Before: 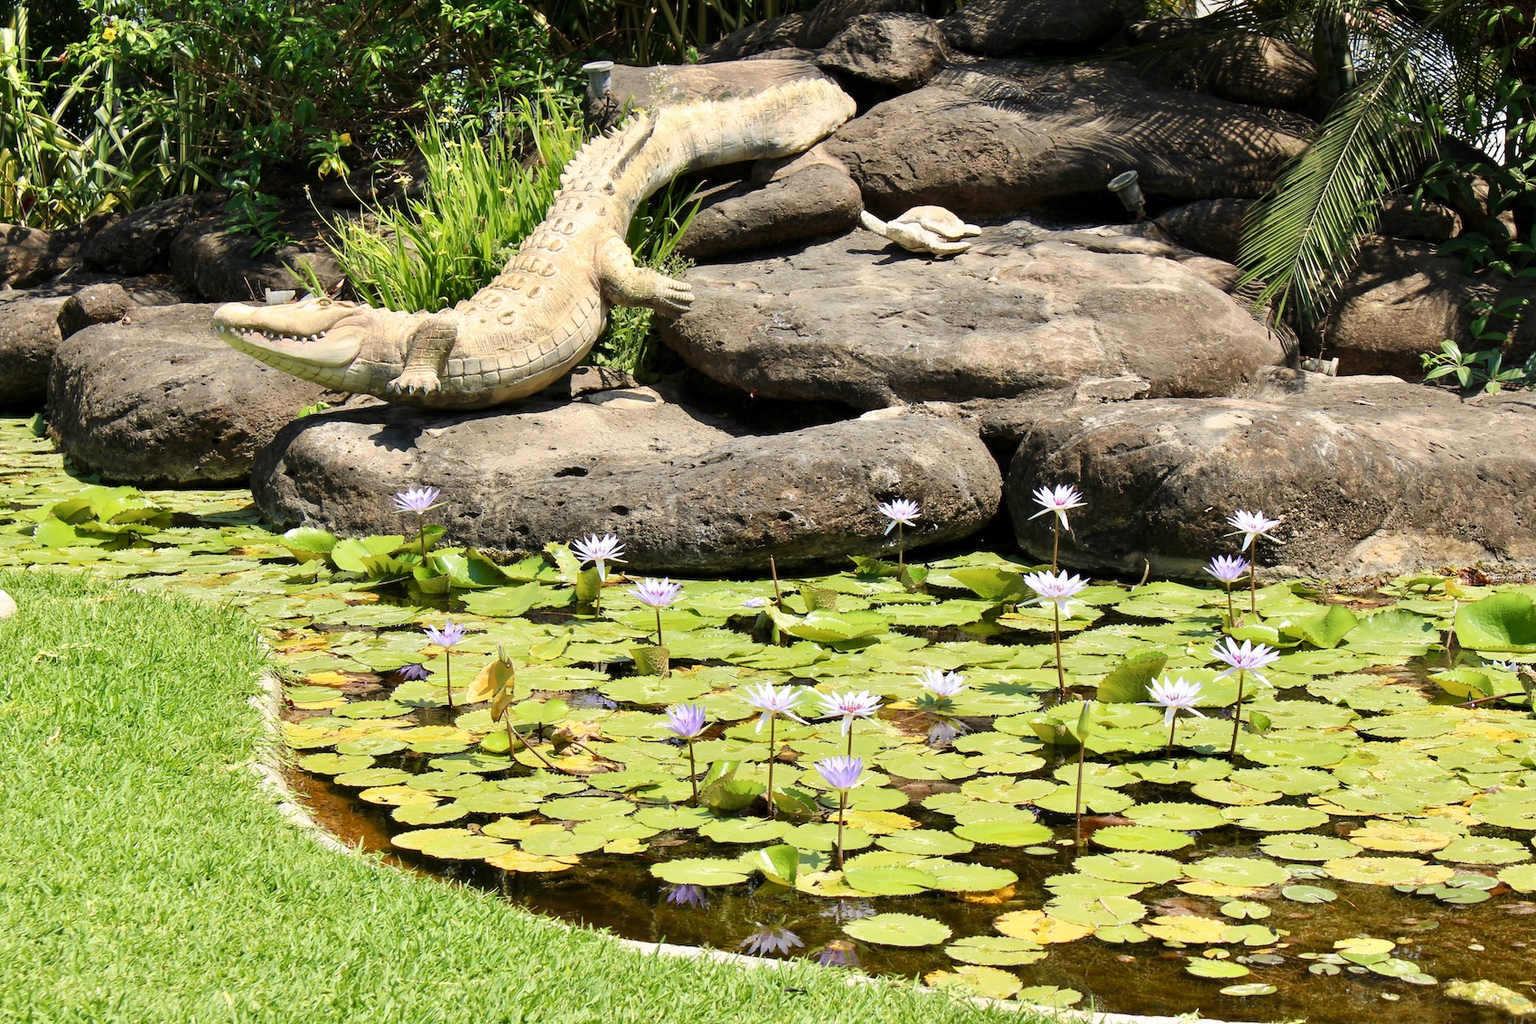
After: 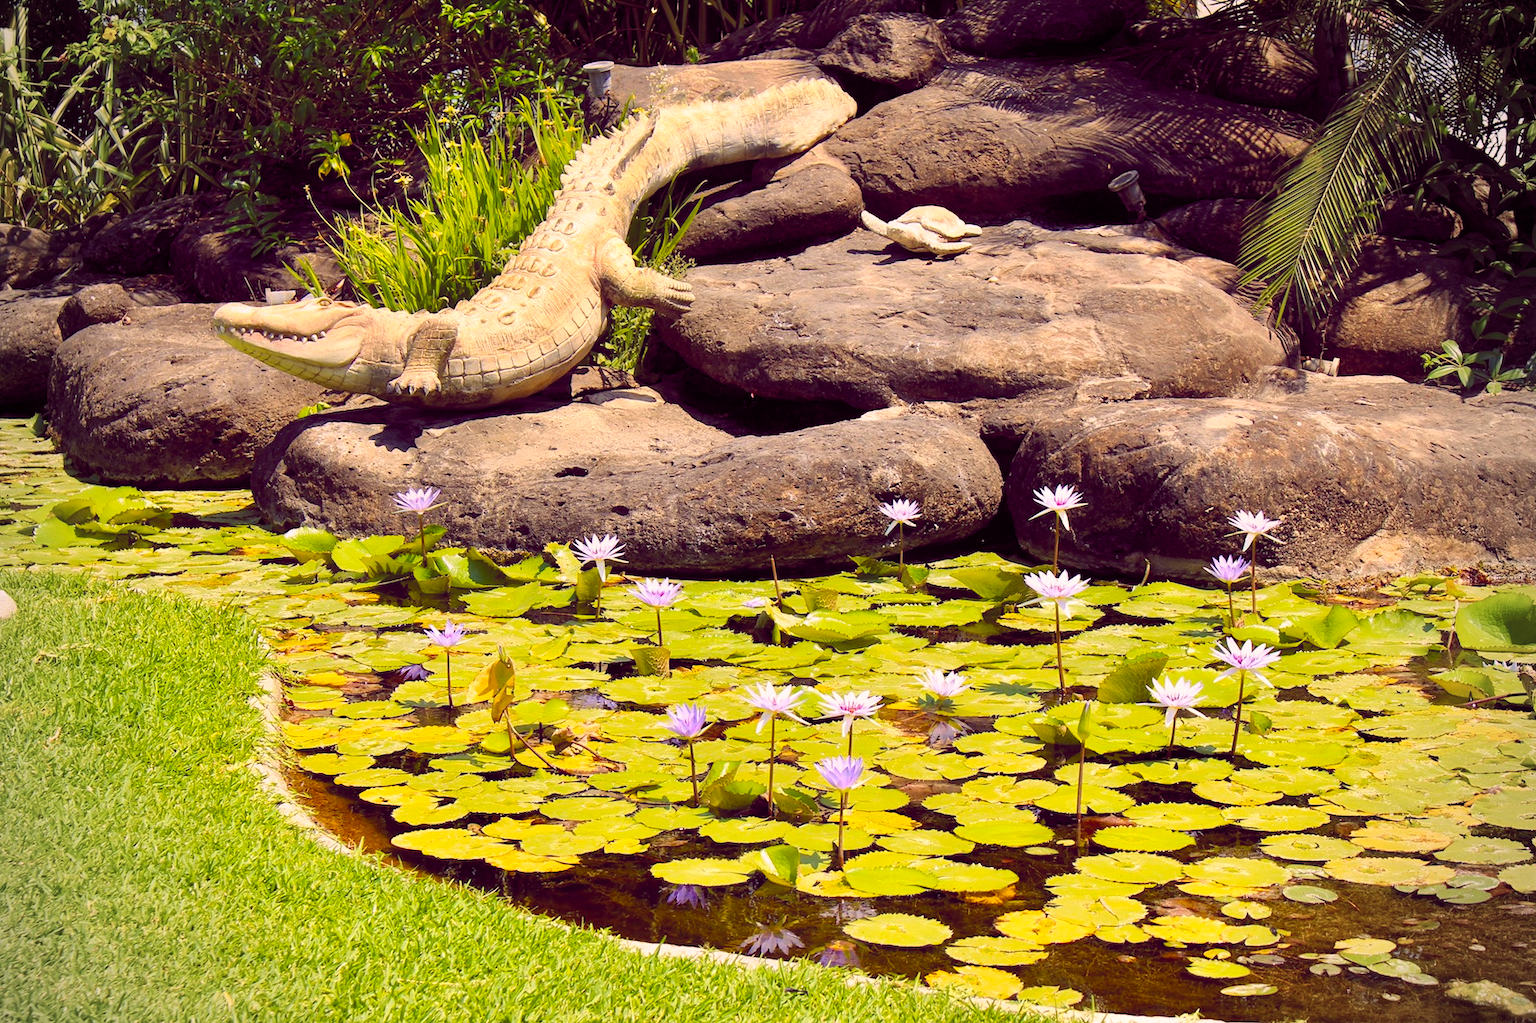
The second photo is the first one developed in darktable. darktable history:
color balance rgb: shadows lift › chroma 6.43%, shadows lift › hue 305.74°, highlights gain › chroma 2.43%, highlights gain › hue 35.74°, global offset › chroma 0.28%, global offset › hue 320.29°, linear chroma grading › global chroma 5.5%, perceptual saturation grading › global saturation 30%, contrast 5.15%
contrast equalizer: y [[0.5, 0.488, 0.462, 0.461, 0.491, 0.5], [0.5 ×6], [0.5 ×6], [0 ×6], [0 ×6]]
vignetting: on, module defaults
